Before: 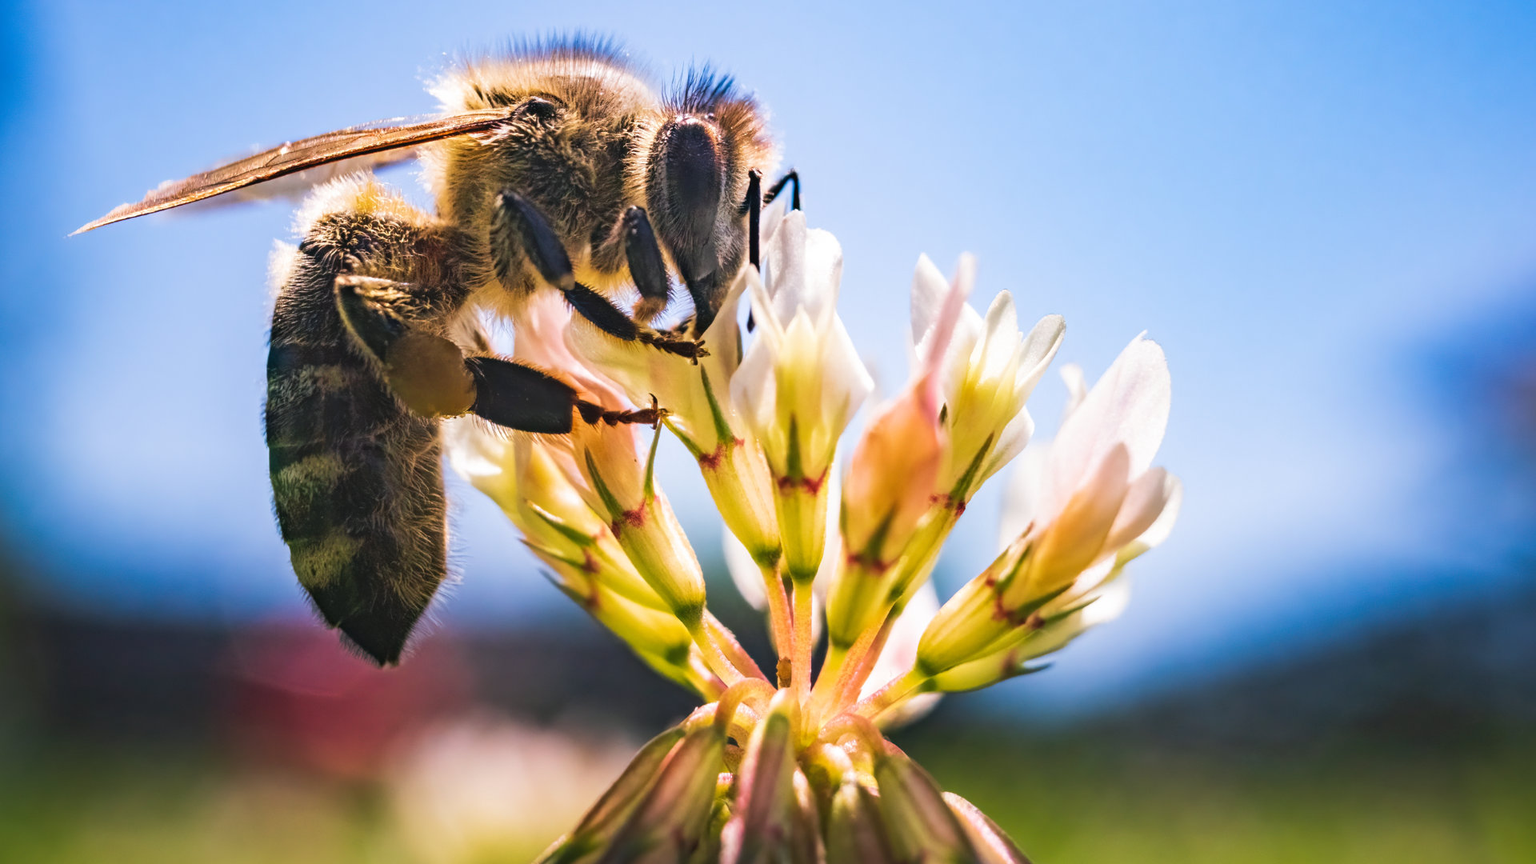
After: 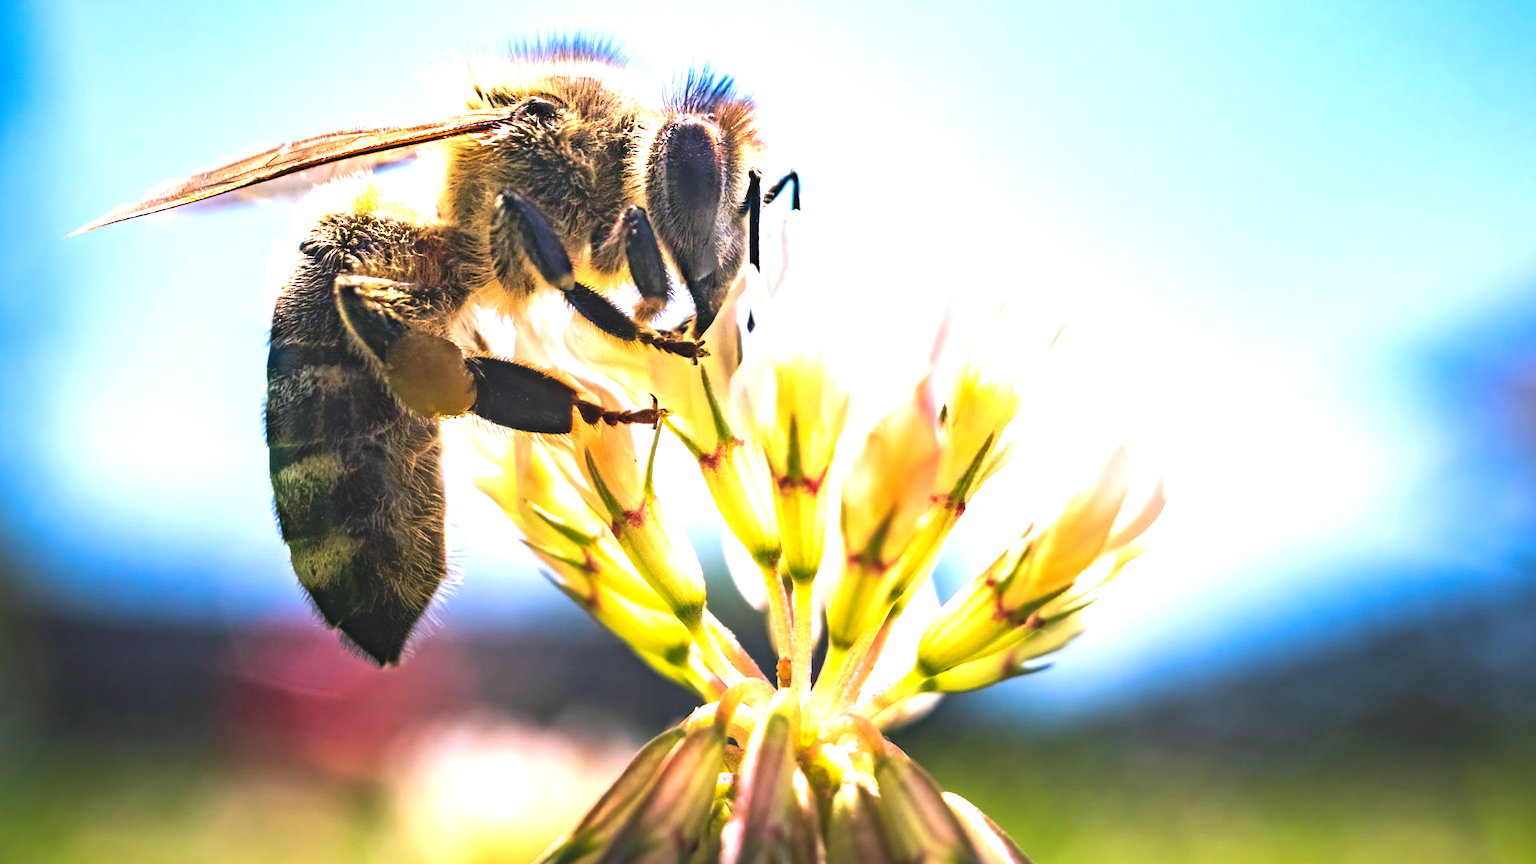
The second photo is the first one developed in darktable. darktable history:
tone equalizer: -8 EV -1.08 EV, -7 EV -1.01 EV, -6 EV -0.876 EV, -5 EV -0.605 EV, -3 EV 0.552 EV, -2 EV 0.856 EV, -1 EV 0.994 EV, +0 EV 1.06 EV, smoothing diameter 24.83%, edges refinement/feathering 8.51, preserve details guided filter
